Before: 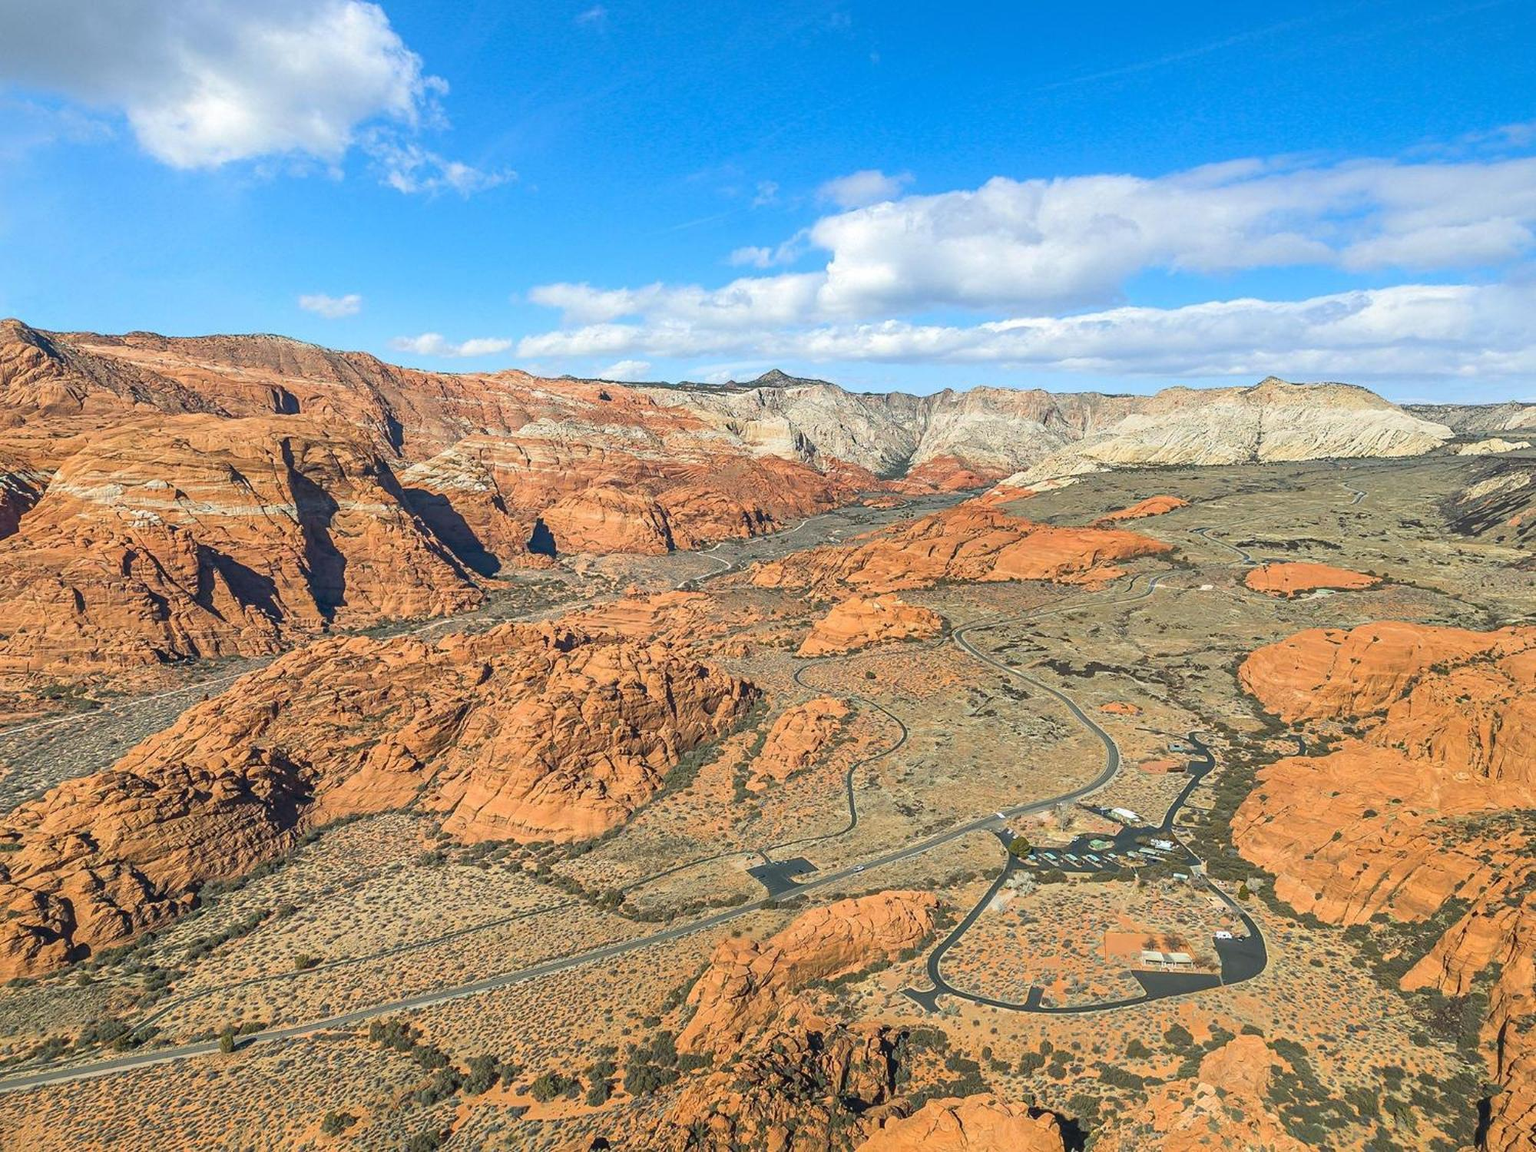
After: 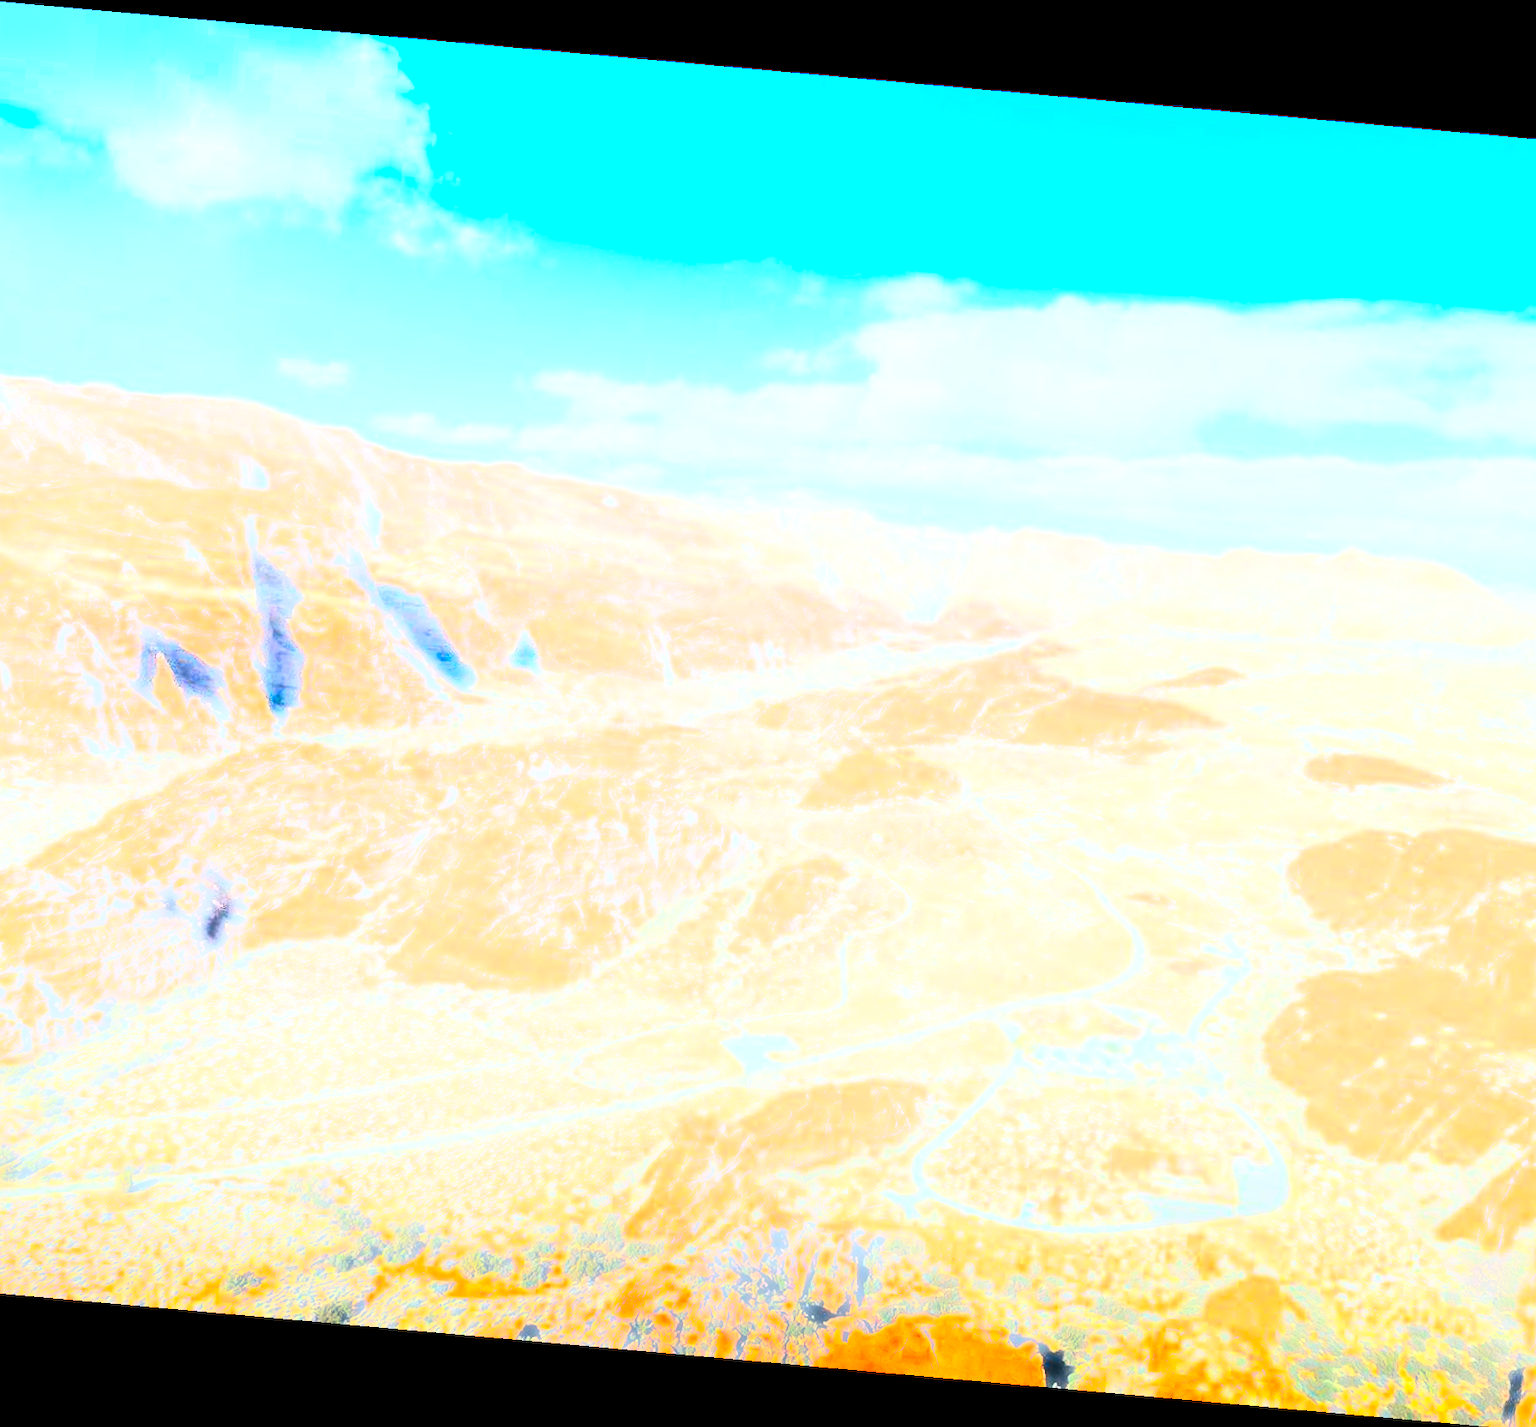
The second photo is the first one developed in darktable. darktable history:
crop: left 7.598%, right 7.873%
contrast brightness saturation: contrast 0.4, brightness 0.1, saturation 0.21
rotate and perspective: rotation 5.12°, automatic cropping off
shadows and highlights: highlights 70.7, soften with gaussian
color correction: saturation 3
base curve: curves: ch0 [(0, 0) (0.028, 0.03) (0.121, 0.232) (0.46, 0.748) (0.859, 0.968) (1, 1)]
haze removal: strength -0.9, distance 0.225, compatibility mode true, adaptive false
